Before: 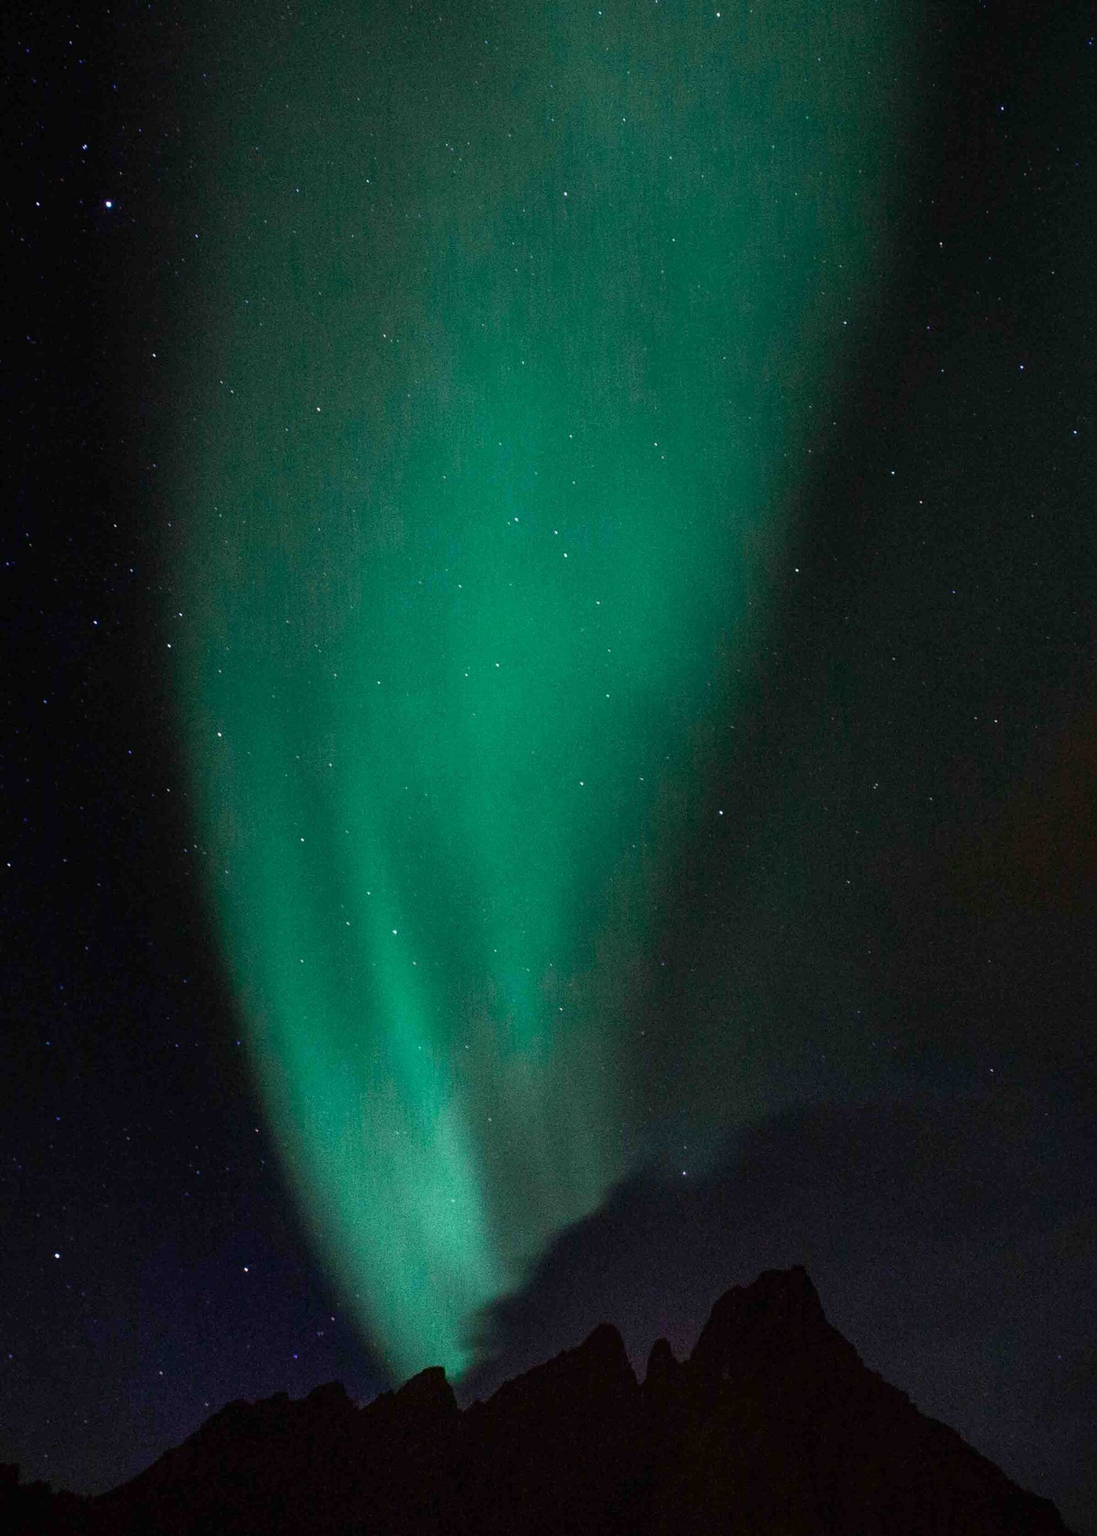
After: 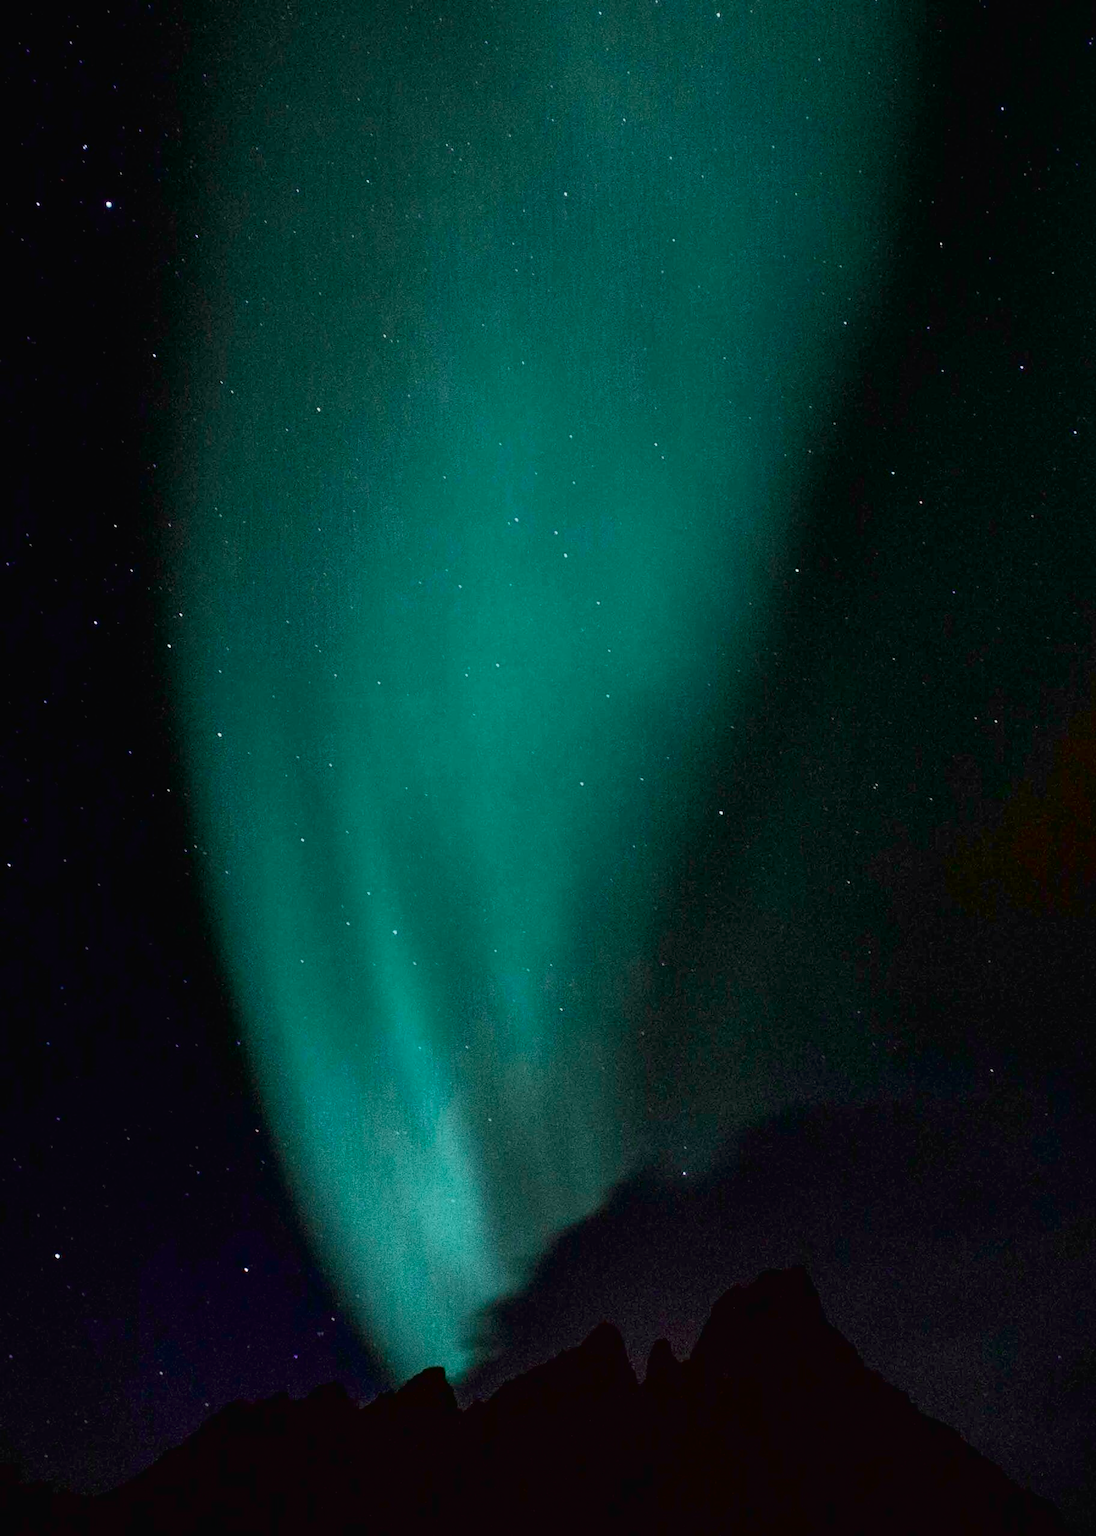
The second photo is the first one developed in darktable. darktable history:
color correction: highlights a* -4.28, highlights b* 6.53
tone curve: curves: ch0 [(0, 0.013) (0.054, 0.018) (0.205, 0.191) (0.289, 0.292) (0.39, 0.424) (0.493, 0.551) (0.647, 0.752) (0.796, 0.887) (1, 0.998)]; ch1 [(0, 0) (0.371, 0.339) (0.477, 0.452) (0.494, 0.495) (0.501, 0.501) (0.51, 0.516) (0.54, 0.557) (0.572, 0.605) (0.625, 0.687) (0.774, 0.841) (1, 1)]; ch2 [(0, 0) (0.32, 0.281) (0.403, 0.399) (0.441, 0.428) (0.47, 0.469) (0.498, 0.496) (0.524, 0.543) (0.551, 0.579) (0.633, 0.665) (0.7, 0.711) (1, 1)], color space Lab, independent channels, preserve colors none
color zones: curves: ch0 [(0, 0.5) (0.125, 0.4) (0.25, 0.5) (0.375, 0.4) (0.5, 0.4) (0.625, 0.35) (0.75, 0.35) (0.875, 0.5)]; ch1 [(0, 0.35) (0.125, 0.45) (0.25, 0.35) (0.375, 0.35) (0.5, 0.35) (0.625, 0.35) (0.75, 0.45) (0.875, 0.35)]; ch2 [(0, 0.6) (0.125, 0.5) (0.25, 0.5) (0.375, 0.6) (0.5, 0.6) (0.625, 0.5) (0.75, 0.5) (0.875, 0.5)]
white balance: red 1.004, blue 1.024
